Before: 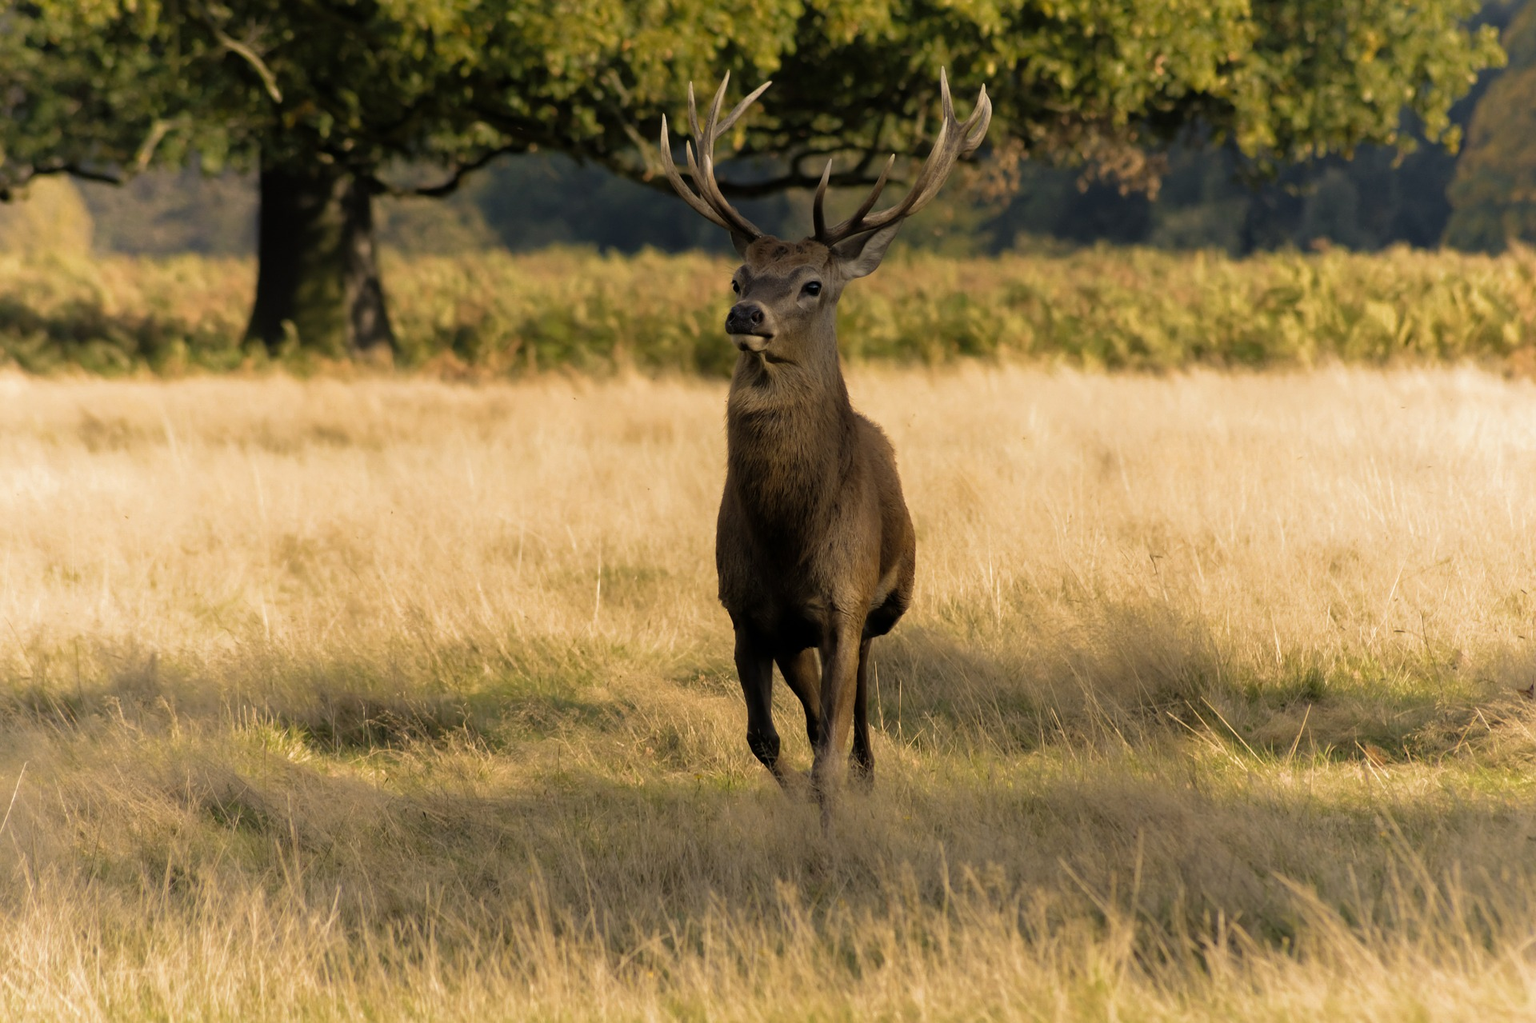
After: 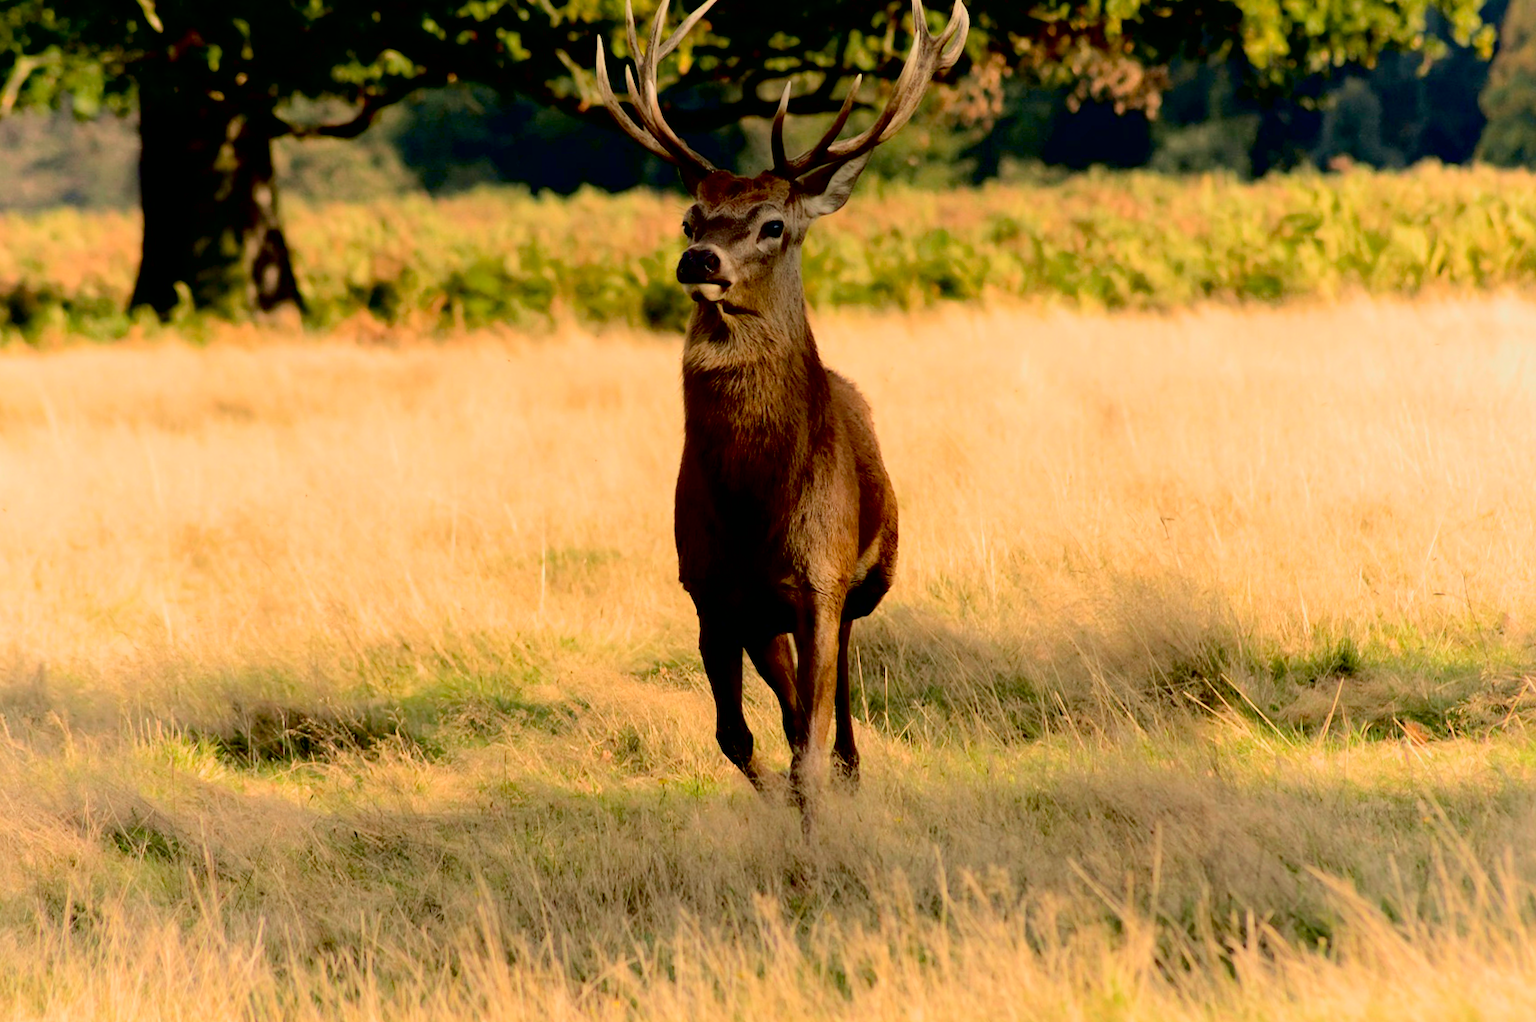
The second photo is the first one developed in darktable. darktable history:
rotate and perspective: rotation 0.174°, lens shift (vertical) 0.013, lens shift (horizontal) 0.019, shear 0.001, automatic cropping original format, crop left 0.007, crop right 0.991, crop top 0.016, crop bottom 0.997
crop and rotate: angle 1.96°, left 5.673%, top 5.673%
exposure: black level correction 0.025, exposure 0.182 EV, compensate highlight preservation false
tone curve: curves: ch0 [(0, 0) (0.128, 0.068) (0.292, 0.274) (0.453, 0.507) (0.653, 0.717) (0.785, 0.817) (0.995, 0.917)]; ch1 [(0, 0) (0.384, 0.365) (0.463, 0.447) (0.486, 0.474) (0.503, 0.497) (0.52, 0.525) (0.559, 0.591) (0.583, 0.623) (0.672, 0.699) (0.766, 0.773) (1, 1)]; ch2 [(0, 0) (0.374, 0.344) (0.446, 0.443) (0.501, 0.5) (0.527, 0.549) (0.565, 0.582) (0.624, 0.632) (1, 1)], color space Lab, independent channels, preserve colors none
contrast brightness saturation: brightness 0.09, saturation 0.19
